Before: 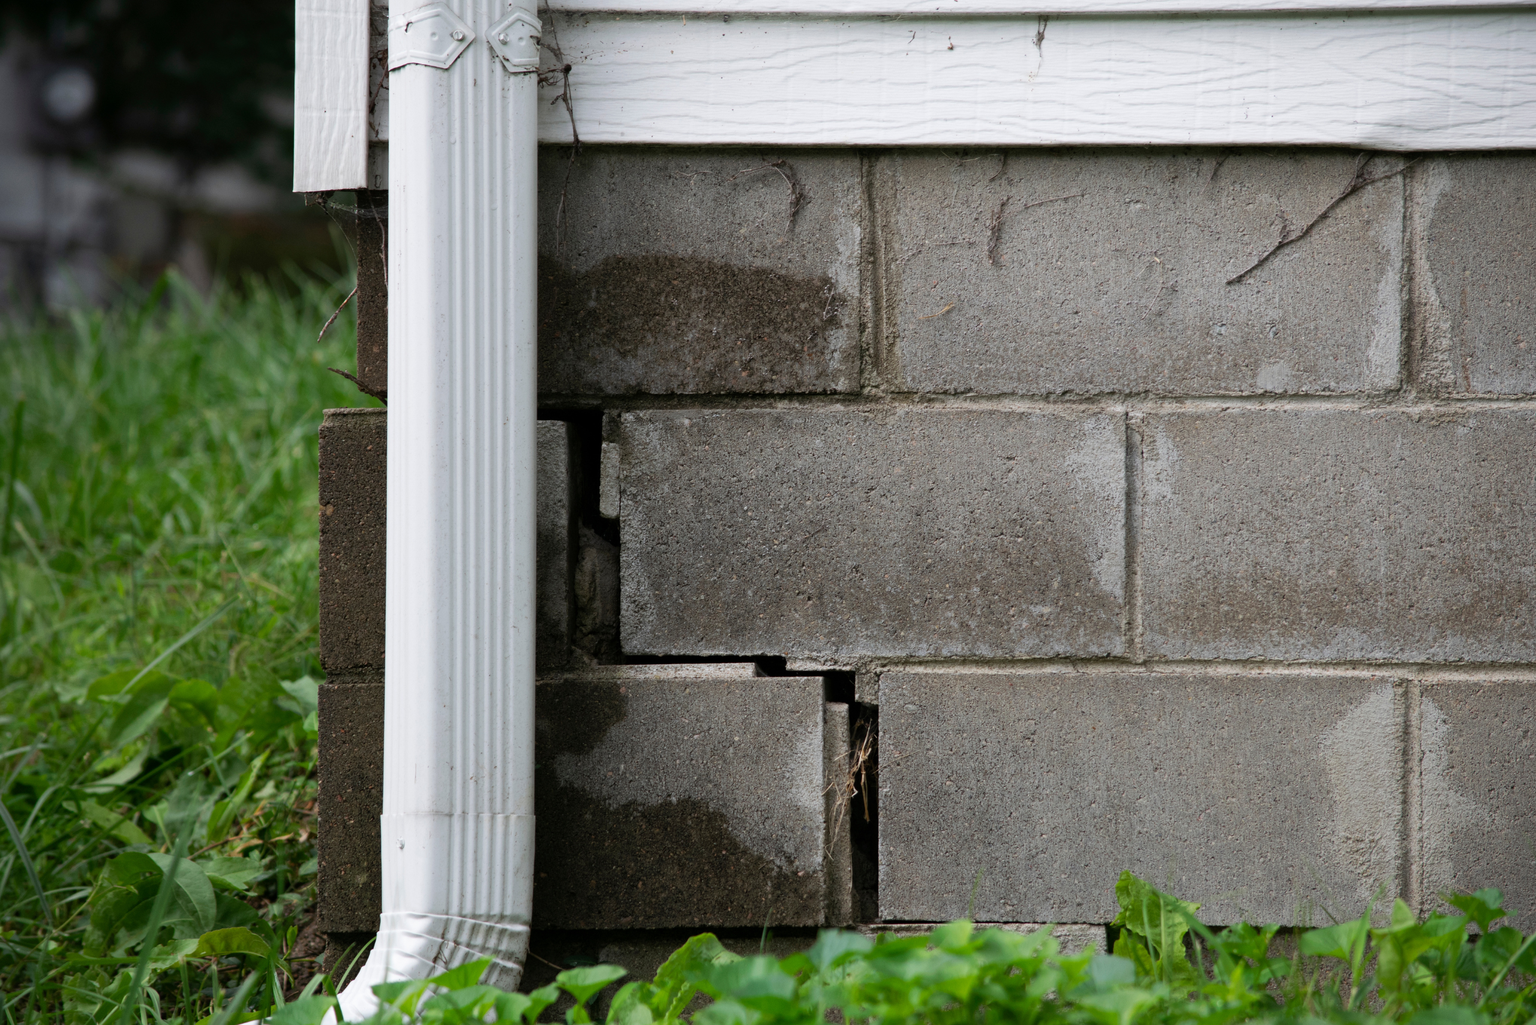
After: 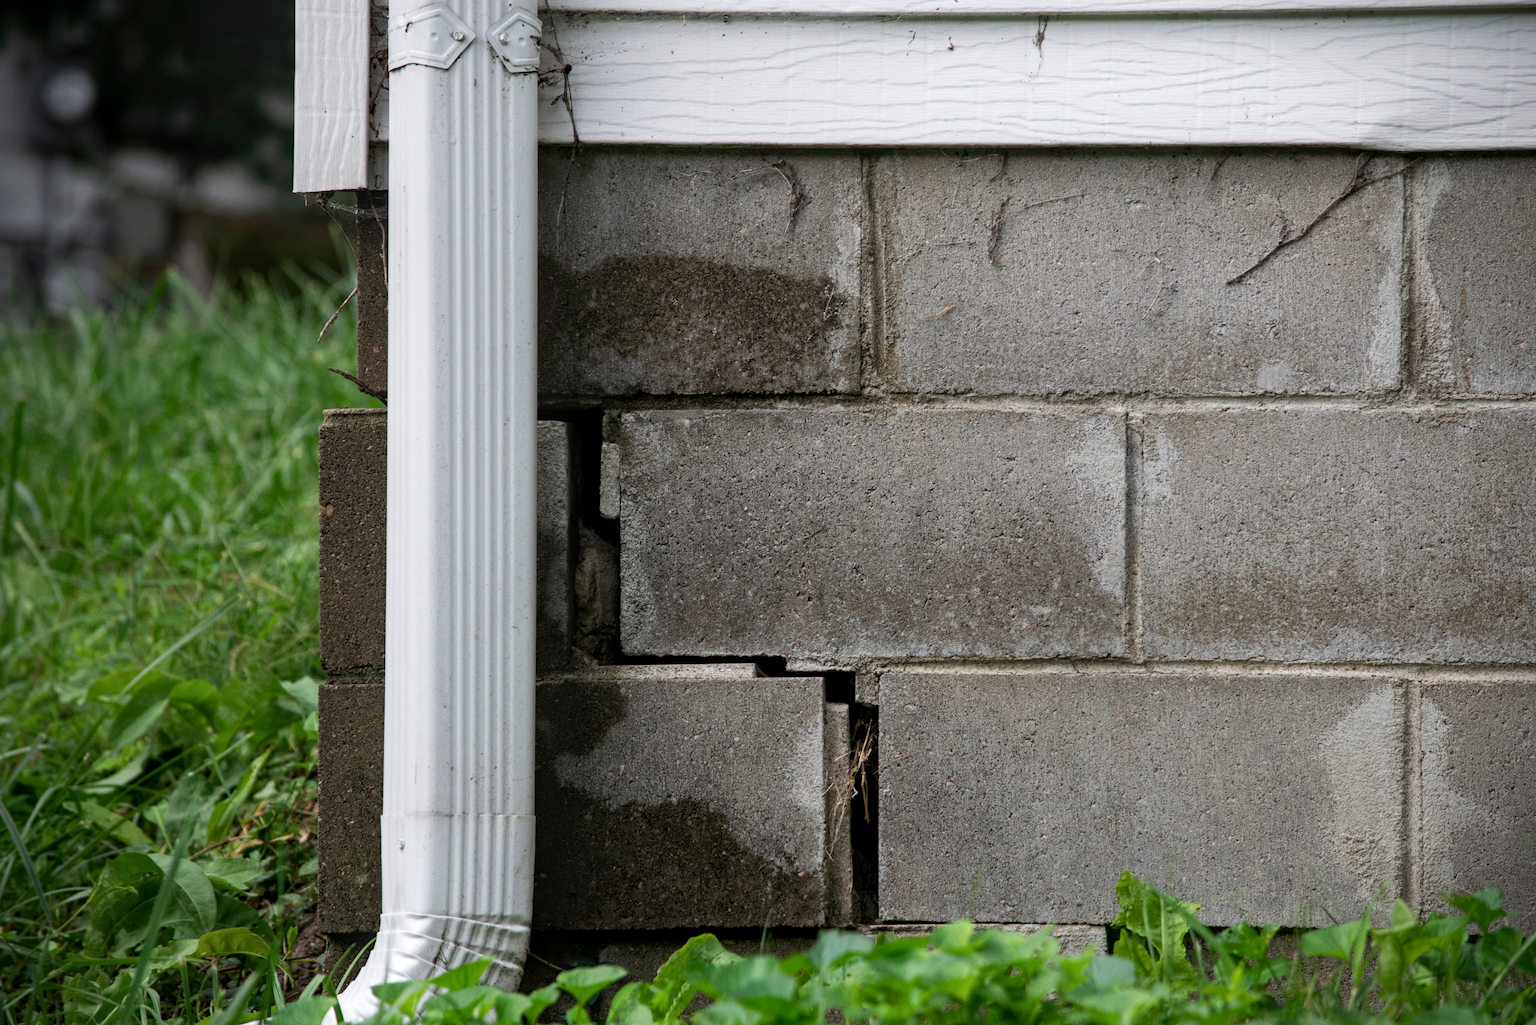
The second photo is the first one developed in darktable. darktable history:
vignetting: fall-off start 97.23%, saturation -0.024, center (-0.033, -0.042), width/height ratio 1.179, unbound false
local contrast: on, module defaults
grain: coarseness 0.09 ISO, strength 10%
